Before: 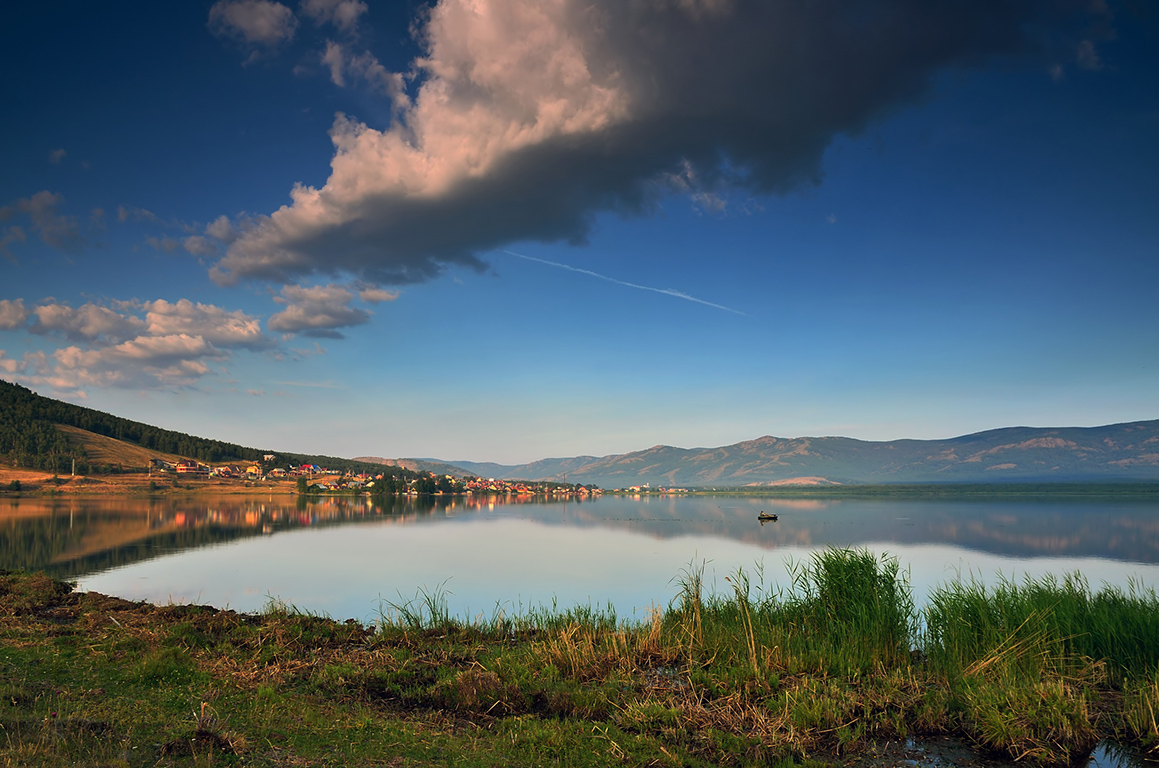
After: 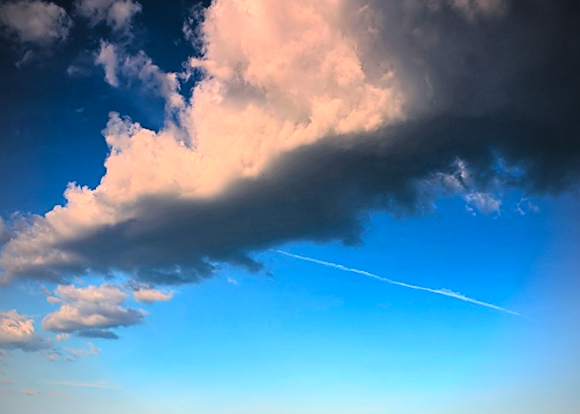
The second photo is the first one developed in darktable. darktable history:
exposure: compensate highlight preservation false
crop: left 19.521%, right 30.363%, bottom 45.978%
color balance rgb: perceptual saturation grading › global saturation 19.907%, global vibrance 20%
contrast brightness saturation: contrast 0.202, brightness 0.156, saturation 0.229
sharpen: on, module defaults
vignetting: on, module defaults
tone curve: curves: ch0 [(0, 0) (0.003, 0) (0.011, 0.001) (0.025, 0.003) (0.044, 0.005) (0.069, 0.013) (0.1, 0.024) (0.136, 0.04) (0.177, 0.087) (0.224, 0.148) (0.277, 0.238) (0.335, 0.335) (0.399, 0.43) (0.468, 0.524) (0.543, 0.621) (0.623, 0.712) (0.709, 0.788) (0.801, 0.867) (0.898, 0.947) (1, 1)], color space Lab, linked channels, preserve colors none
local contrast: mode bilateral grid, contrast 20, coarseness 49, detail 139%, midtone range 0.2
